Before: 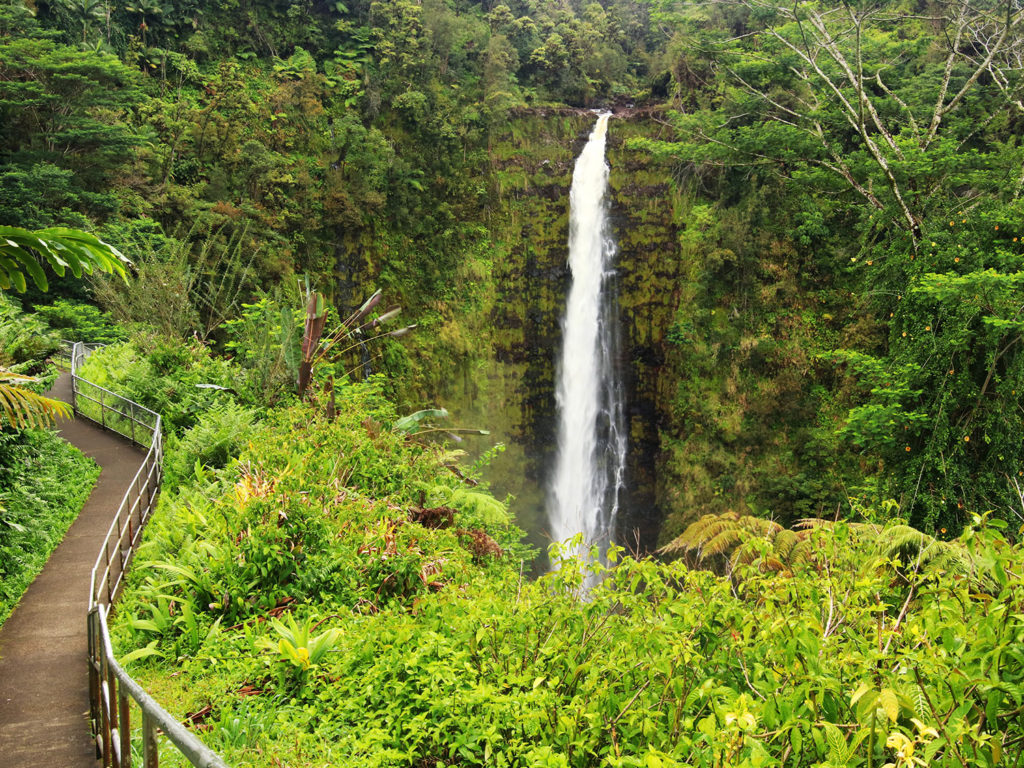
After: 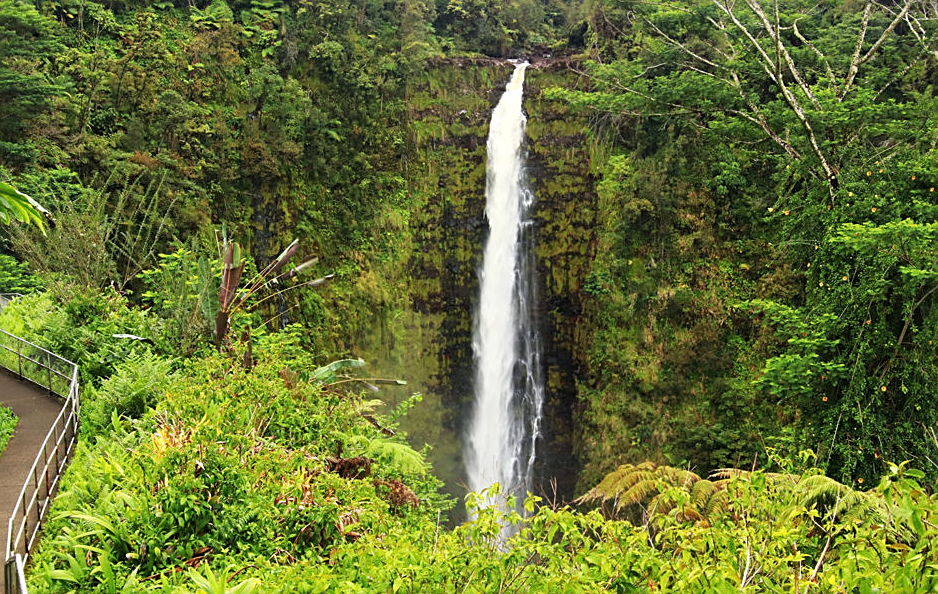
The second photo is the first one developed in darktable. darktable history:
sharpen: on, module defaults
crop: left 8.155%, top 6.611%, bottom 15.385%
tone equalizer: on, module defaults
